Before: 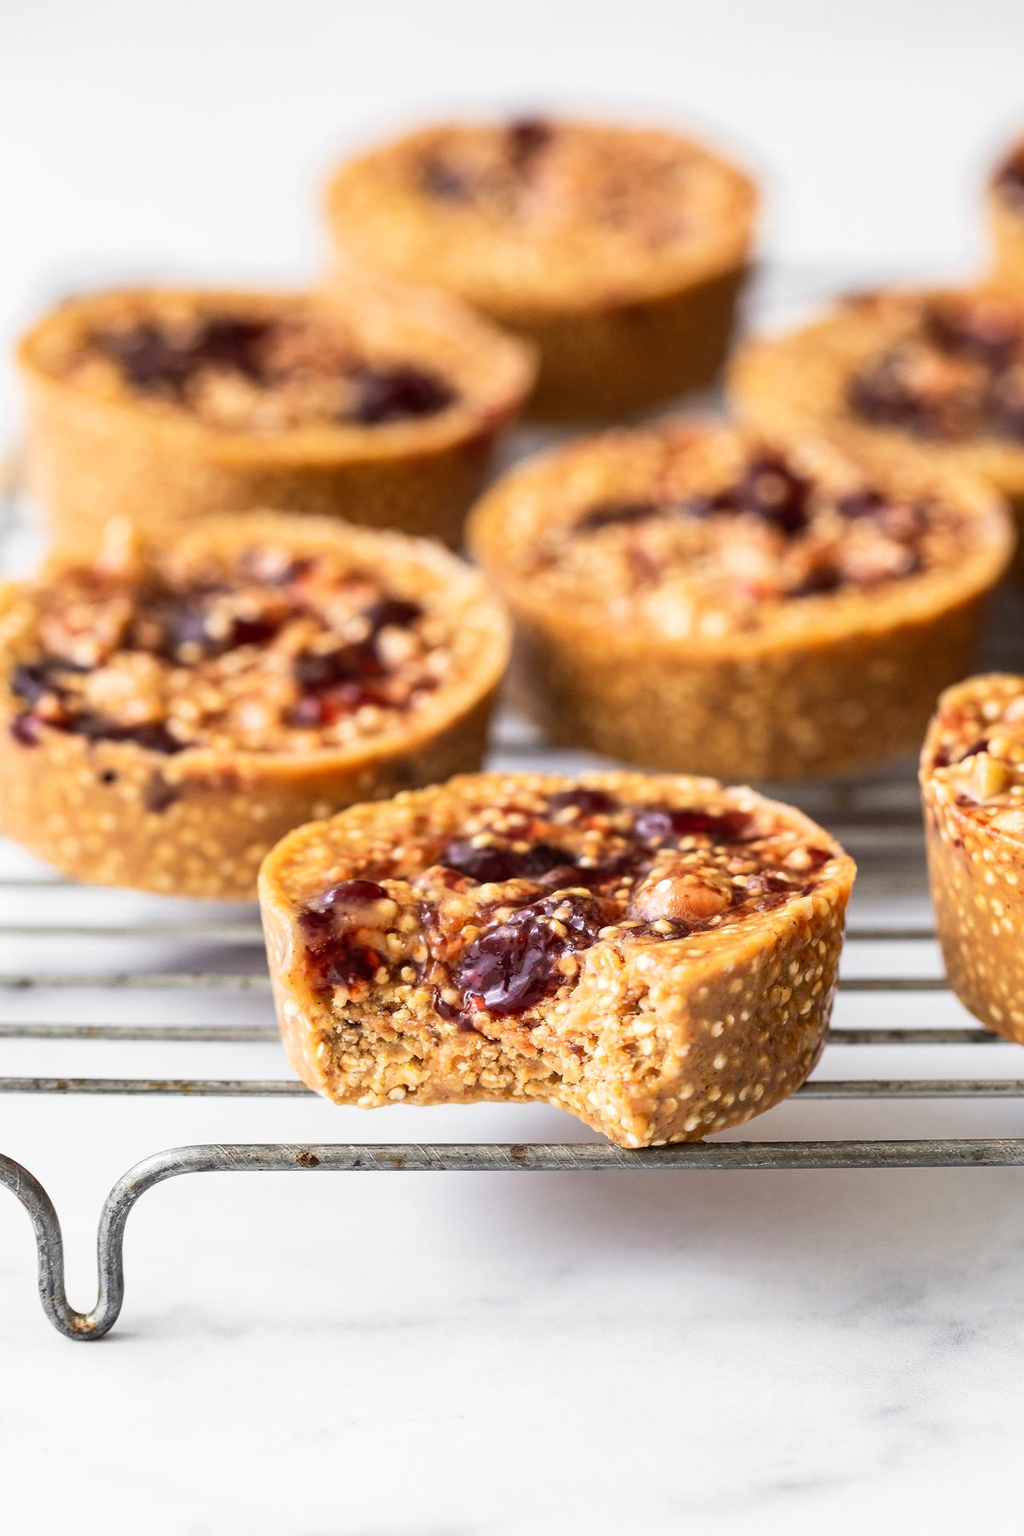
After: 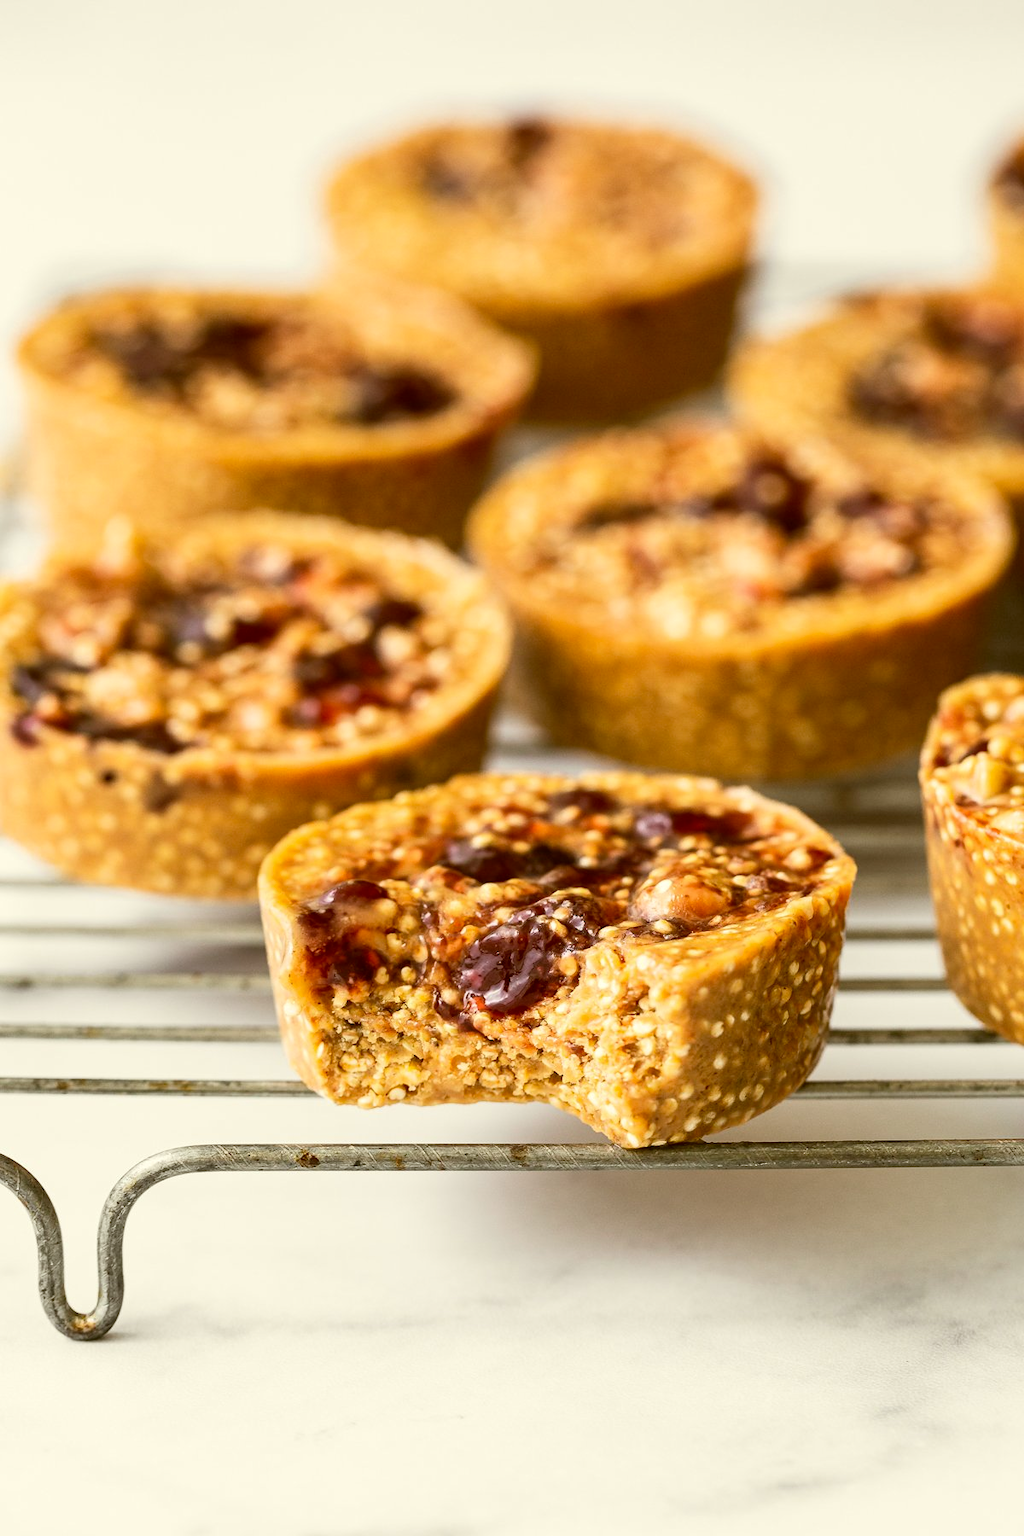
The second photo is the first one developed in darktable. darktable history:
color correction: highlights a* -1.36, highlights b* 10.42, shadows a* 0.722, shadows b* 19.5
